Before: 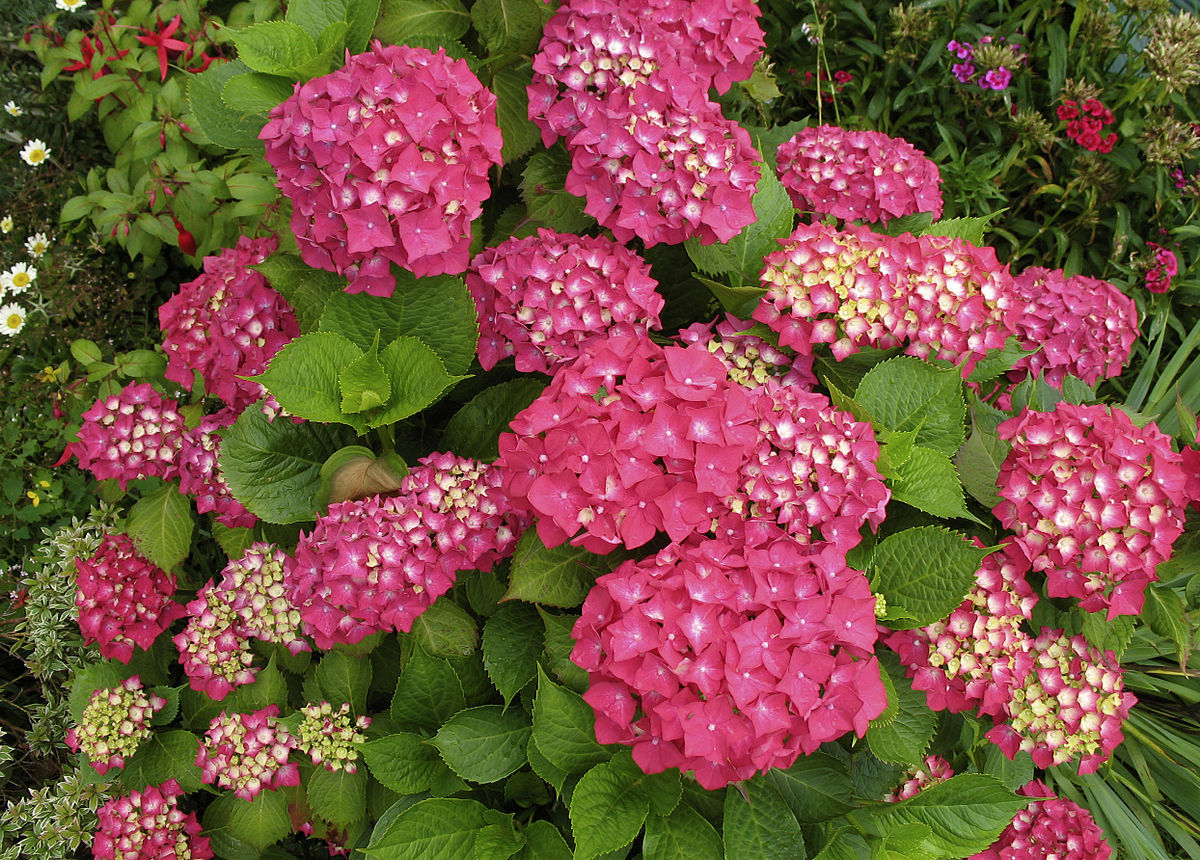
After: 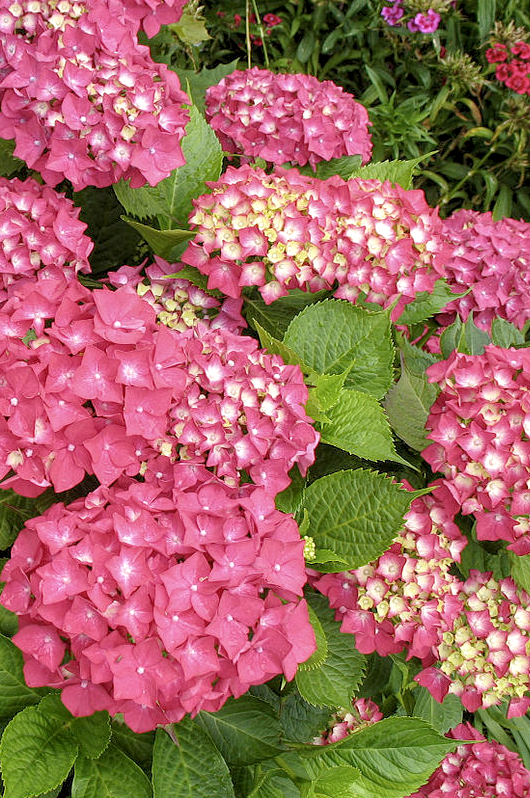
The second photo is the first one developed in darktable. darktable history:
local contrast: highlights 99%, shadows 86%, detail 160%, midtone range 0.2
crop: left 47.628%, top 6.643%, right 7.874%
